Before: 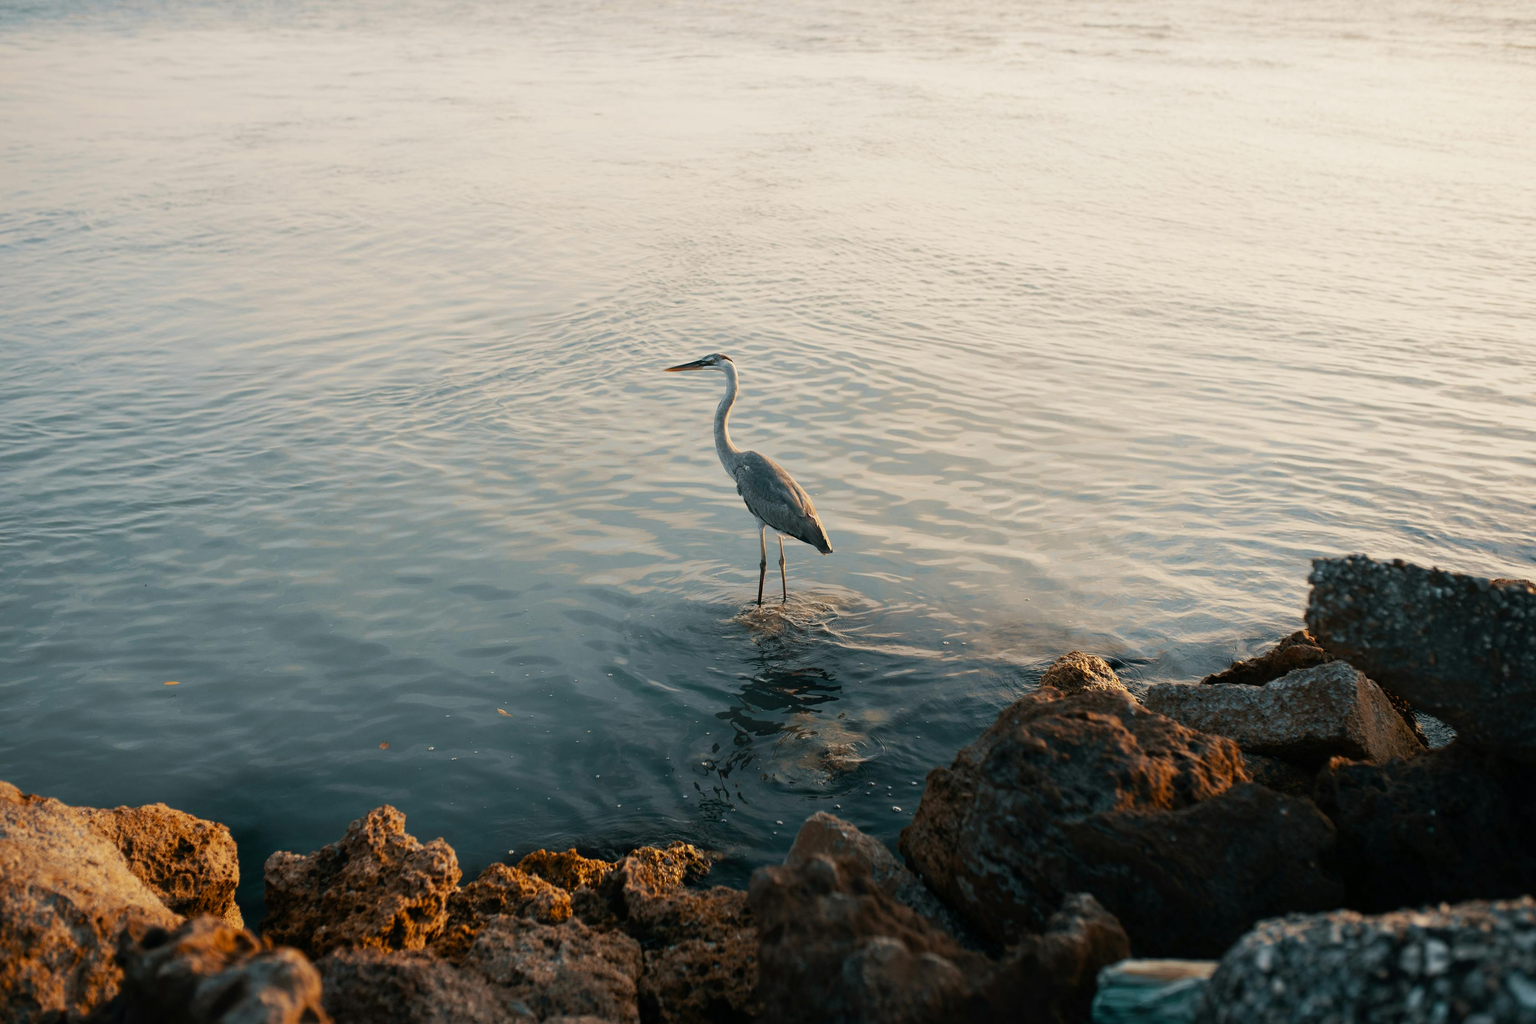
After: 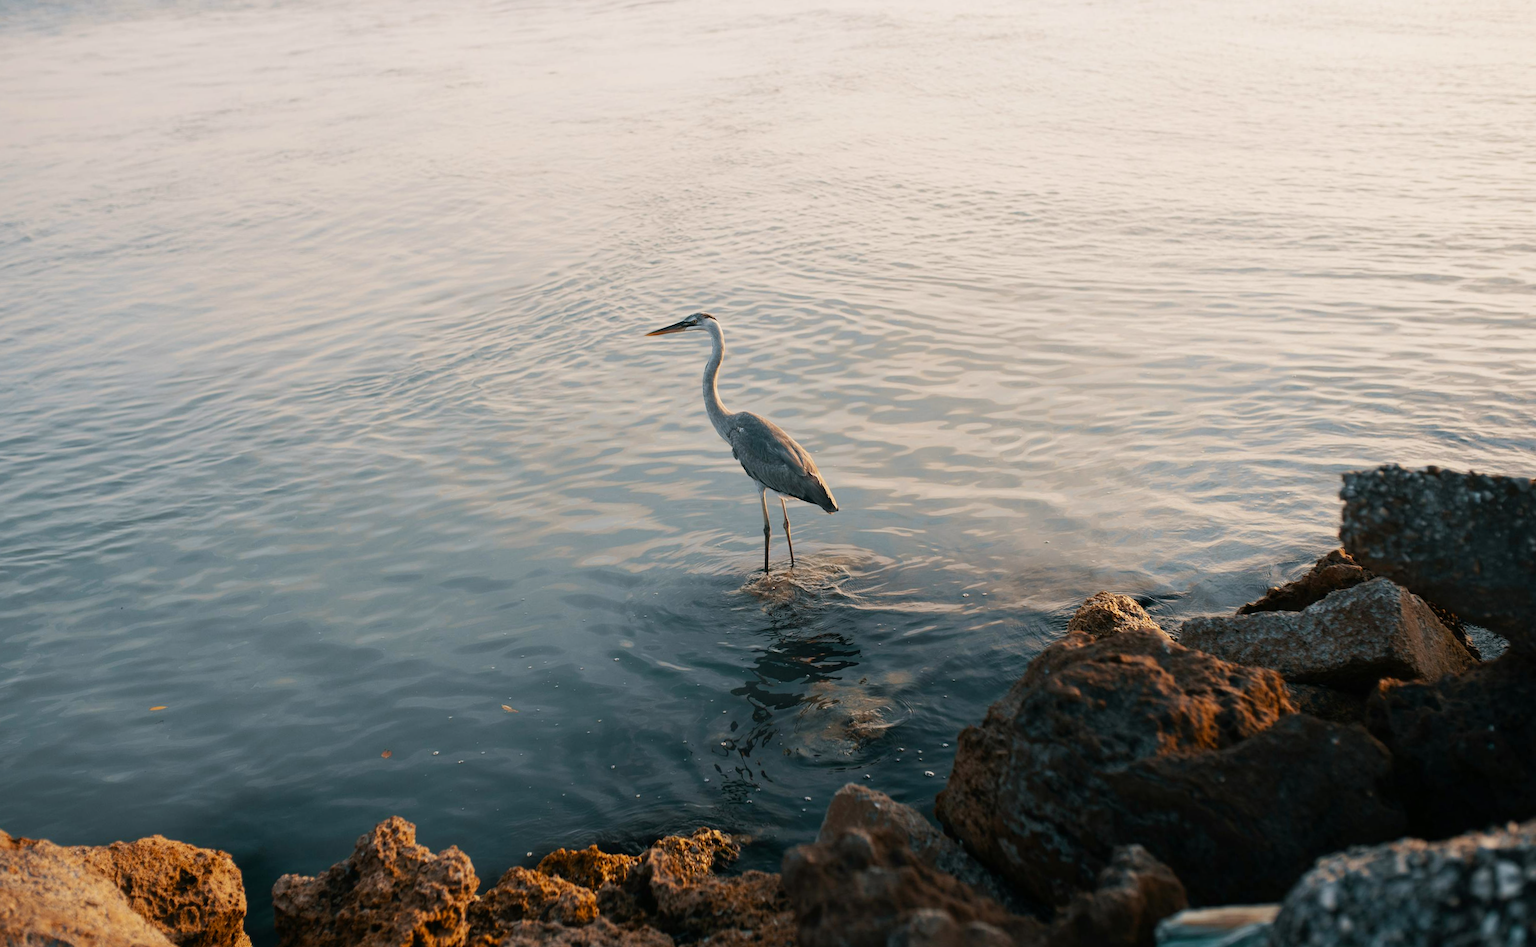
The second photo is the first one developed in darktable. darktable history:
rotate and perspective: rotation -5°, crop left 0.05, crop right 0.952, crop top 0.11, crop bottom 0.89
white balance: red 1.009, blue 1.027
